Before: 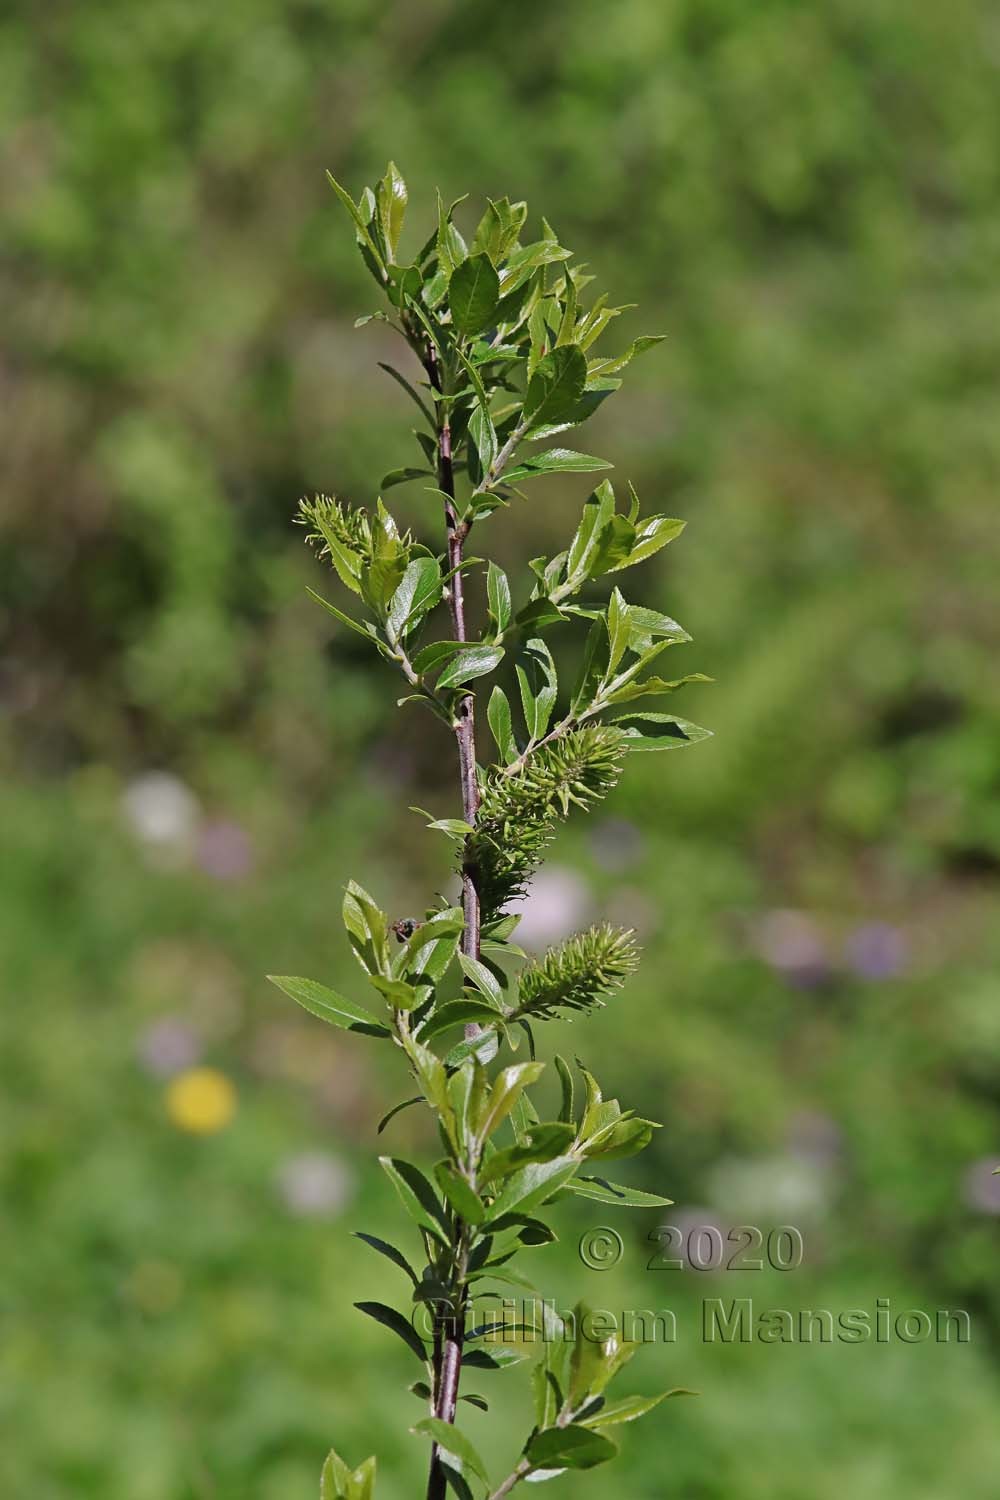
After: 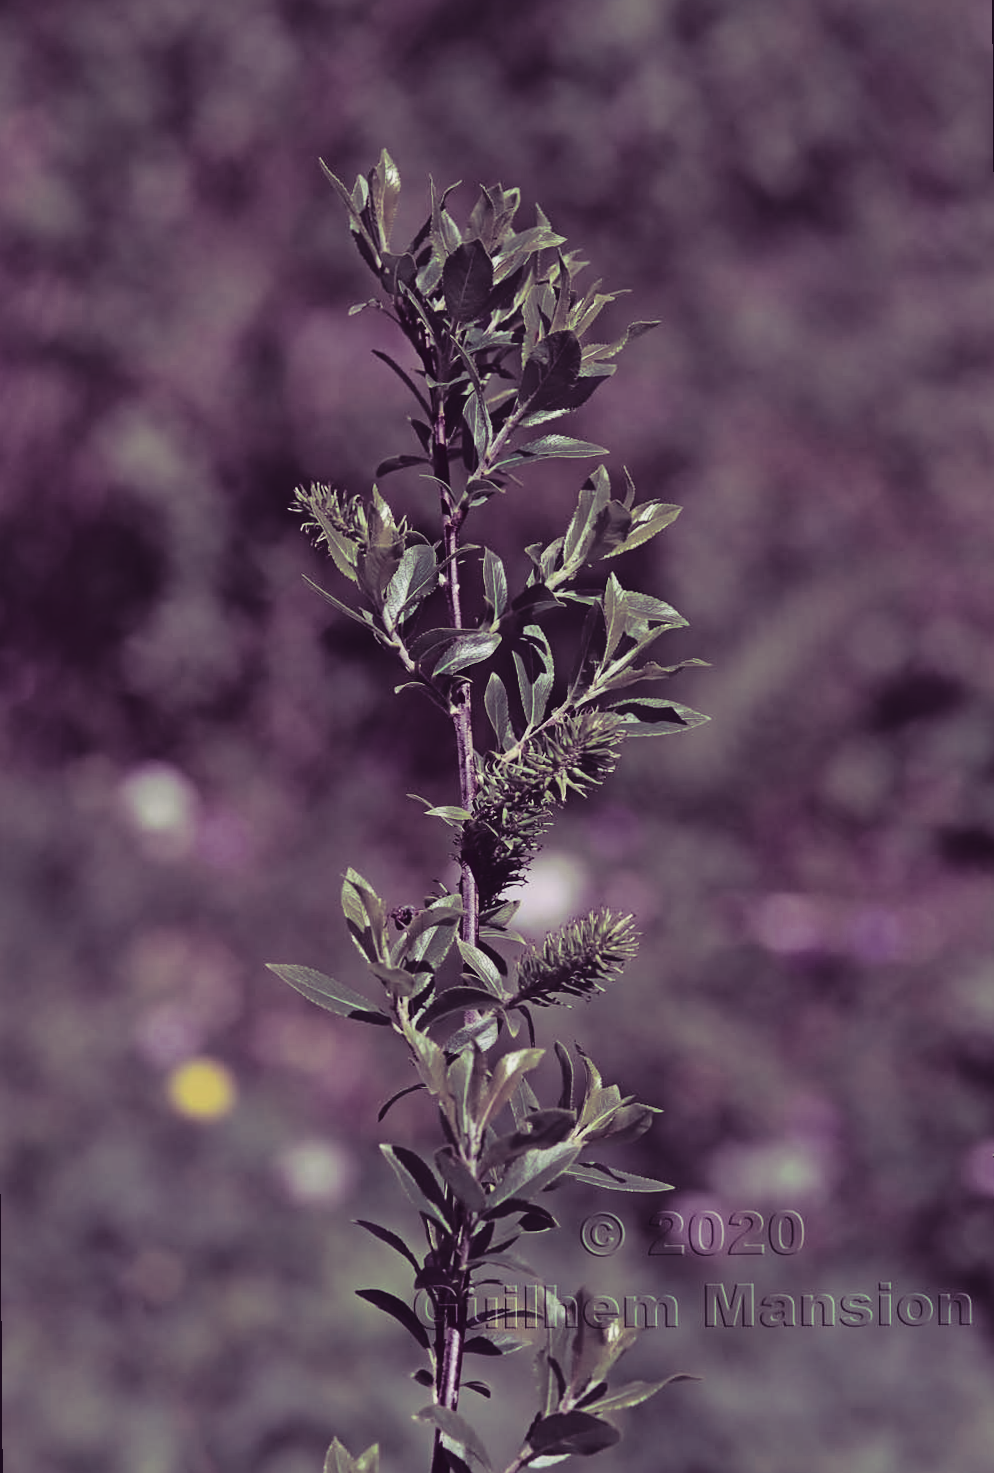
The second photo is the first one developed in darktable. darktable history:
tone curve: curves: ch0 [(0, 0.072) (0.249, 0.176) (0.518, 0.489) (0.832, 0.854) (1, 0.948)], color space Lab, linked channels, preserve colors none
split-toning: shadows › hue 277.2°, shadows › saturation 0.74
rotate and perspective: rotation -0.45°, automatic cropping original format, crop left 0.008, crop right 0.992, crop top 0.012, crop bottom 0.988
tone equalizer: on, module defaults
color zones: curves: ch0 [(0, 0.5) (0.125, 0.4) (0.25, 0.5) (0.375, 0.4) (0.5, 0.4) (0.625, 0.35) (0.75, 0.35) (0.875, 0.5)]; ch1 [(0, 0.35) (0.125, 0.45) (0.25, 0.35) (0.375, 0.35) (0.5, 0.35) (0.625, 0.35) (0.75, 0.45) (0.875, 0.35)]; ch2 [(0, 0.6) (0.125, 0.5) (0.25, 0.5) (0.375, 0.6) (0.5, 0.6) (0.625, 0.5) (0.75, 0.5) (0.875, 0.5)]
